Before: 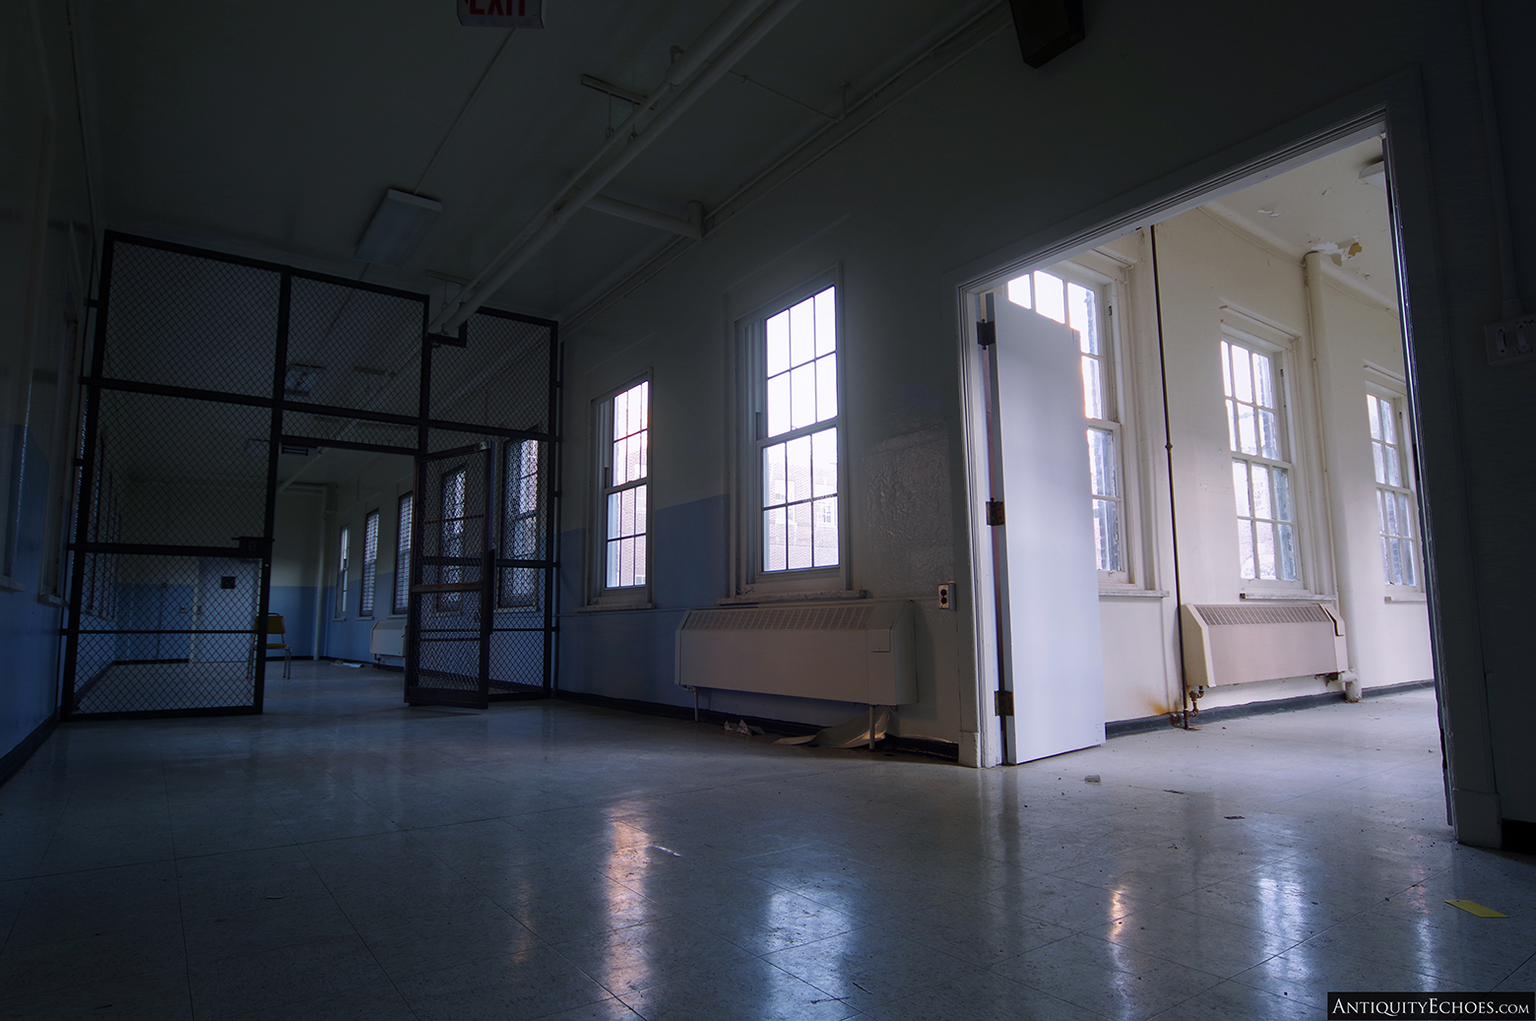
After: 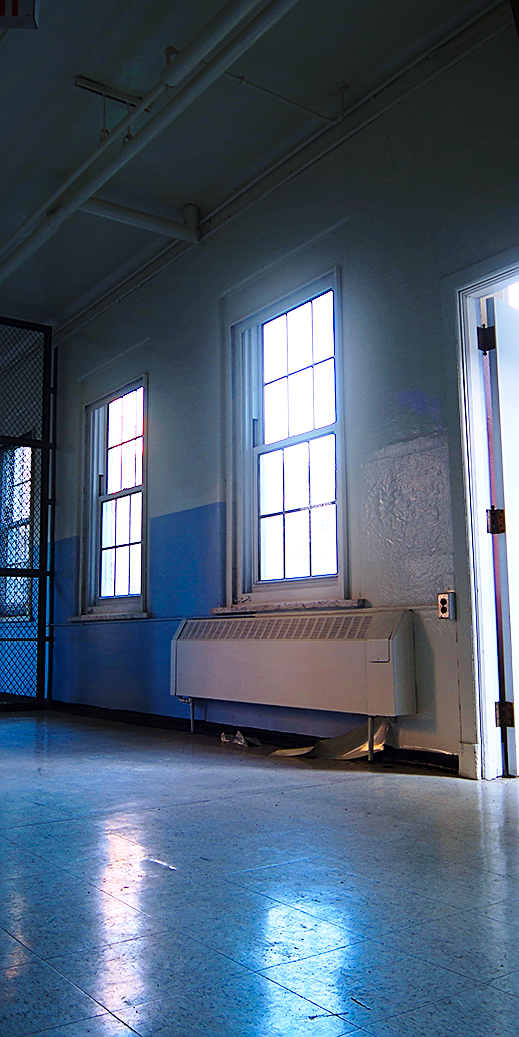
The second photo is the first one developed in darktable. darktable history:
exposure: exposure 0.563 EV, compensate exposure bias true, compensate highlight preservation false
crop: left 33.061%, right 33.653%
color calibration: output R [0.999, 0.026, -0.11, 0], output G [-0.019, 1.037, -0.099, 0], output B [0.022, -0.023, 0.902, 0], x 0.367, y 0.376, temperature 4352.34 K
base curve: curves: ch0 [(0, 0) (0.028, 0.03) (0.121, 0.232) (0.46, 0.748) (0.859, 0.968) (1, 1)], preserve colors none
color balance rgb: power › chroma 0.689%, power › hue 60°, perceptual saturation grading › global saturation 31.186%
sharpen: on, module defaults
tone equalizer: -8 EV -0.392 EV, -7 EV -0.423 EV, -6 EV -0.318 EV, -5 EV -0.209 EV, -3 EV 0.219 EV, -2 EV 0.349 EV, -1 EV 0.415 EV, +0 EV 0.397 EV
